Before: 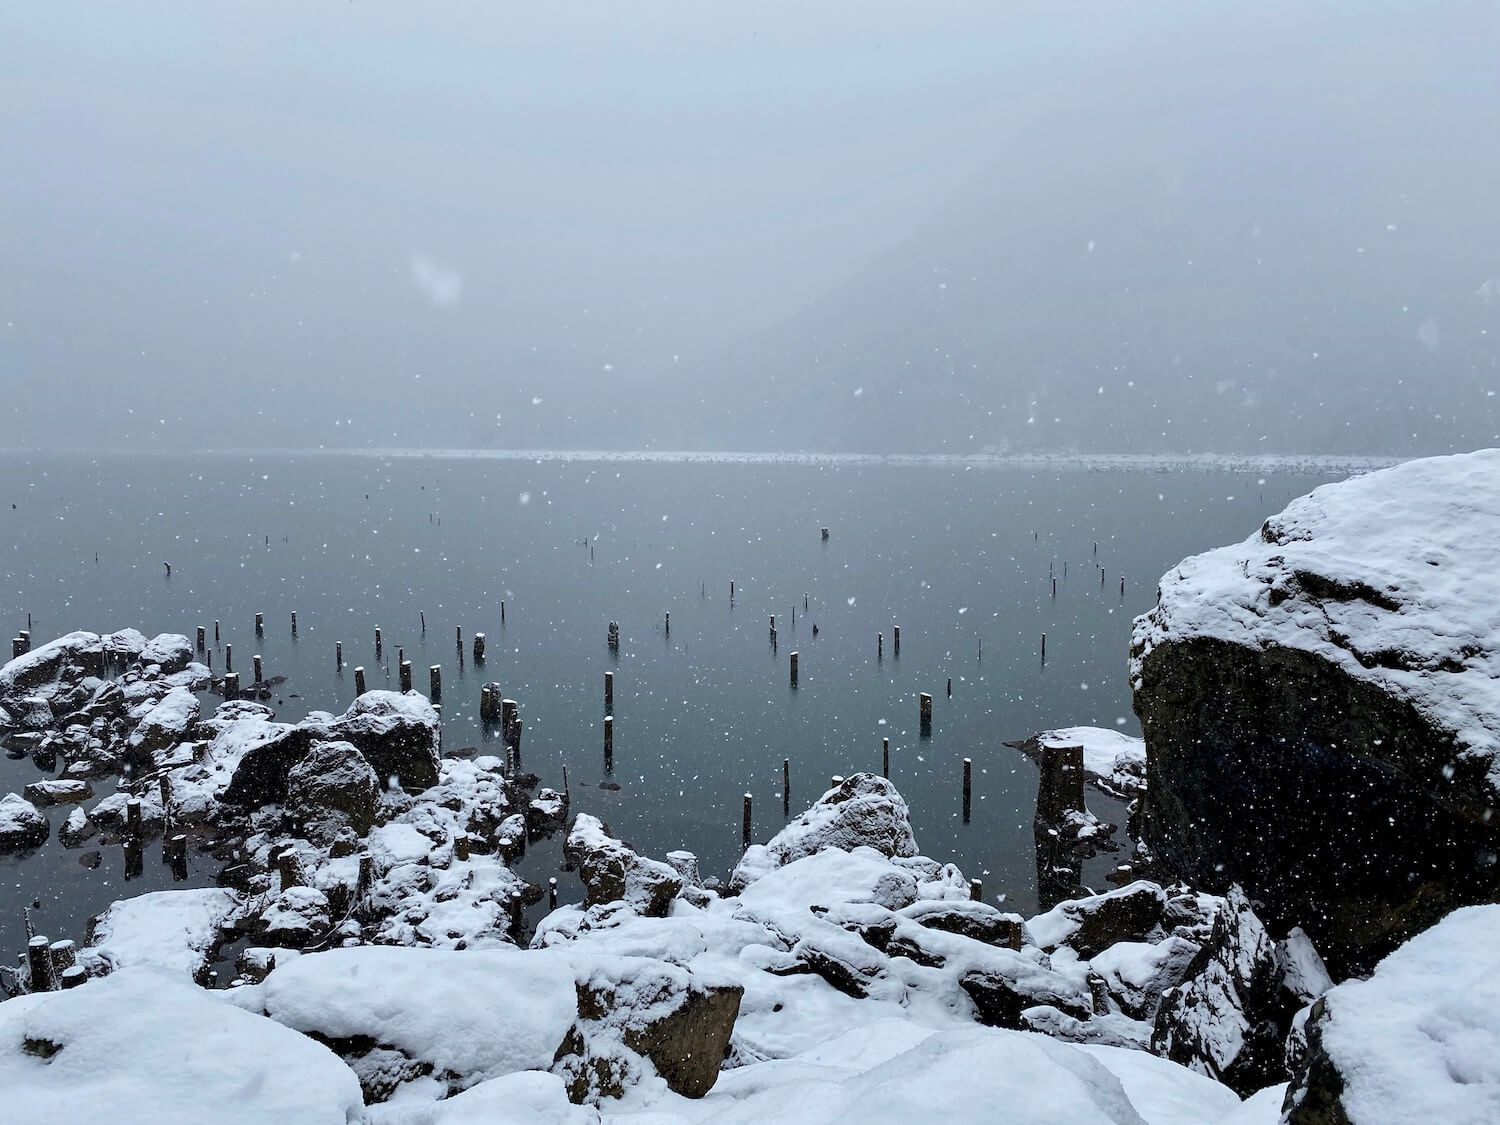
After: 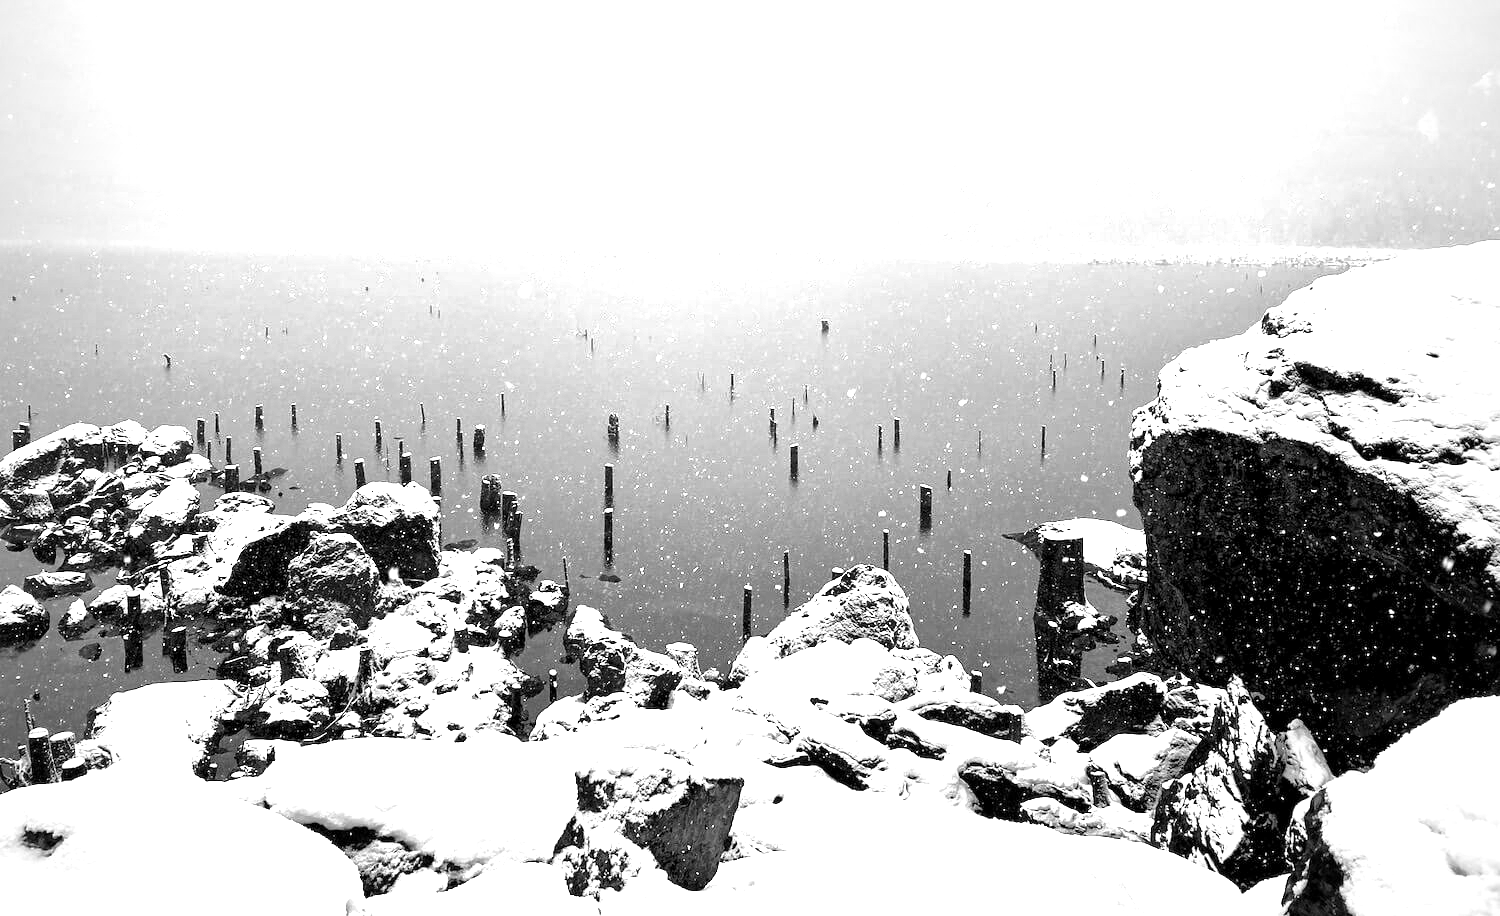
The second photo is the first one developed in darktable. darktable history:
local contrast: mode bilateral grid, contrast 20, coarseness 50, detail 159%, midtone range 0.2
tone equalizer: -8 EV -0.417 EV, -7 EV -0.389 EV, -6 EV -0.333 EV, -5 EV -0.222 EV, -3 EV 0.222 EV, -2 EV 0.333 EV, -1 EV 0.389 EV, +0 EV 0.417 EV, edges refinement/feathering 500, mask exposure compensation -1.57 EV, preserve details no
monochrome: on, module defaults
exposure: black level correction 0, exposure 1.2 EV, compensate exposure bias true, compensate highlight preservation false
white balance: red 1.009, blue 1.027
color balance rgb: linear chroma grading › global chroma 15%, perceptual saturation grading › global saturation 30%
crop and rotate: top 18.507%
vignetting: fall-off start 74.49%, fall-off radius 65.9%, brightness -0.628, saturation -0.68
